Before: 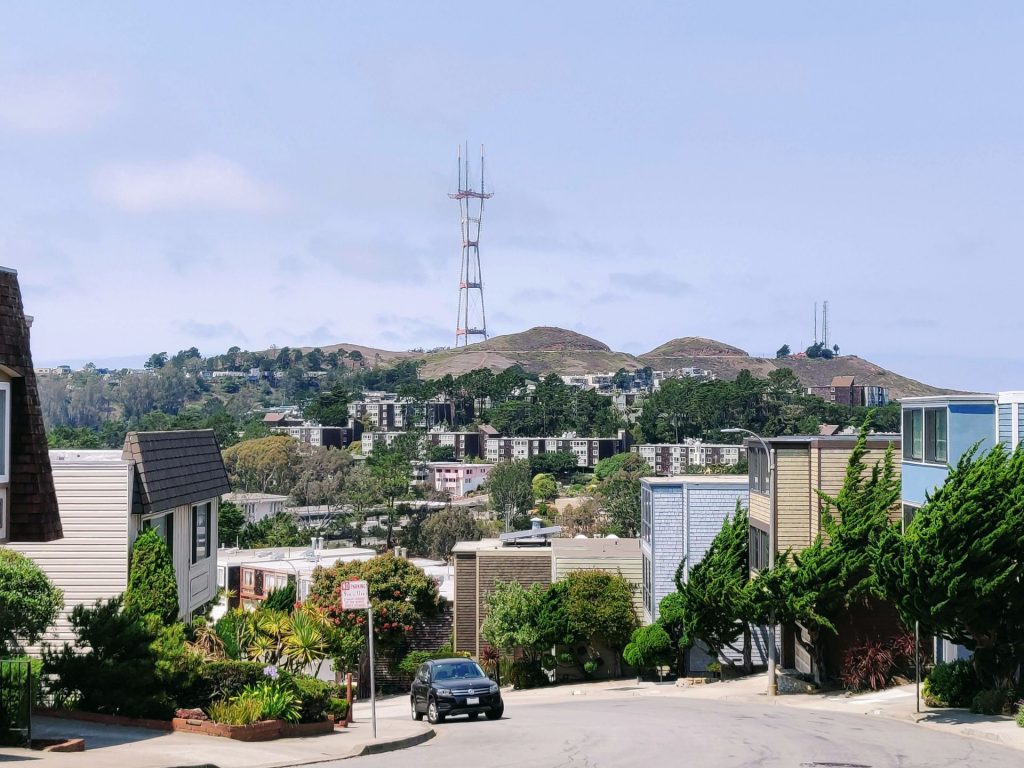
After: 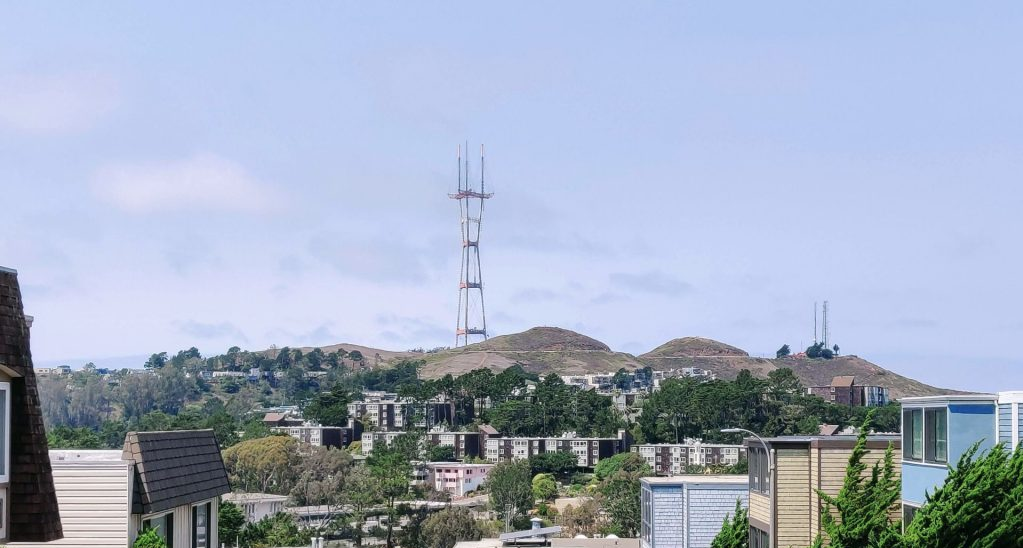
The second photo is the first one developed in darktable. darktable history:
color zones: curves: ch1 [(0.113, 0.438) (0.75, 0.5)]; ch2 [(0.12, 0.526) (0.75, 0.5)]
crop: bottom 28.576%
